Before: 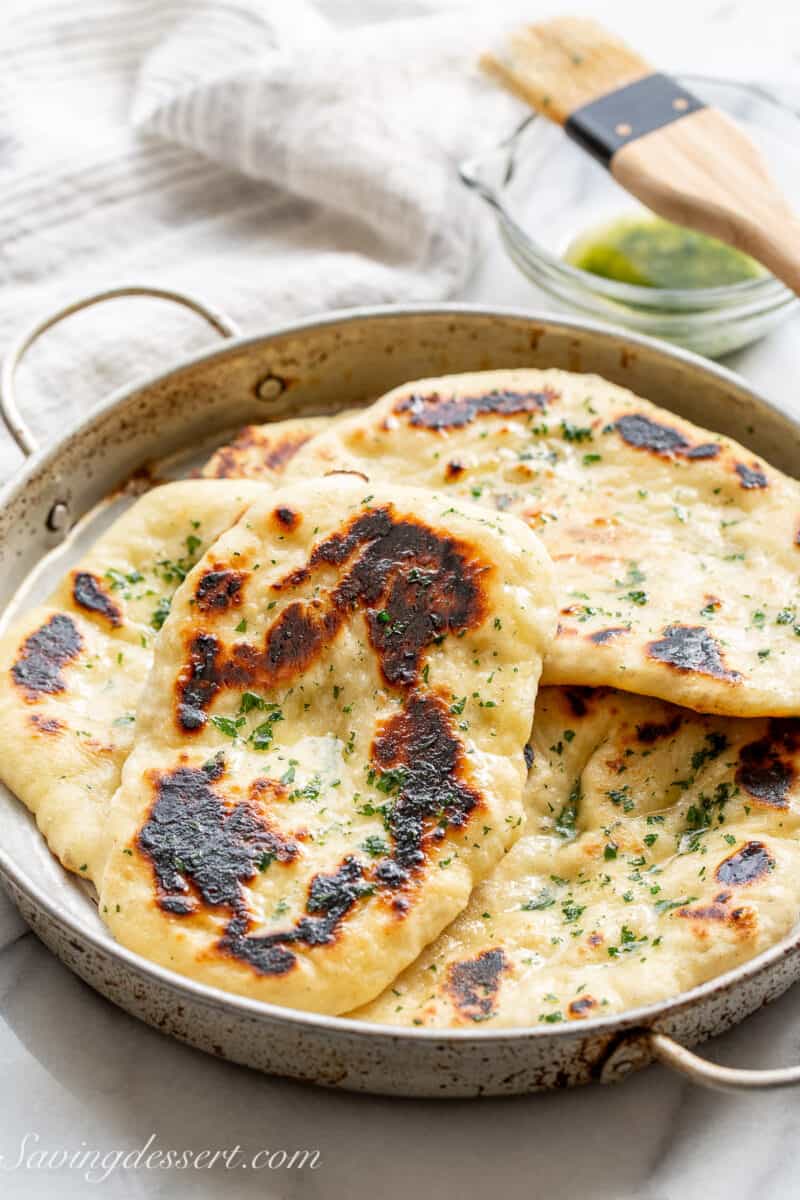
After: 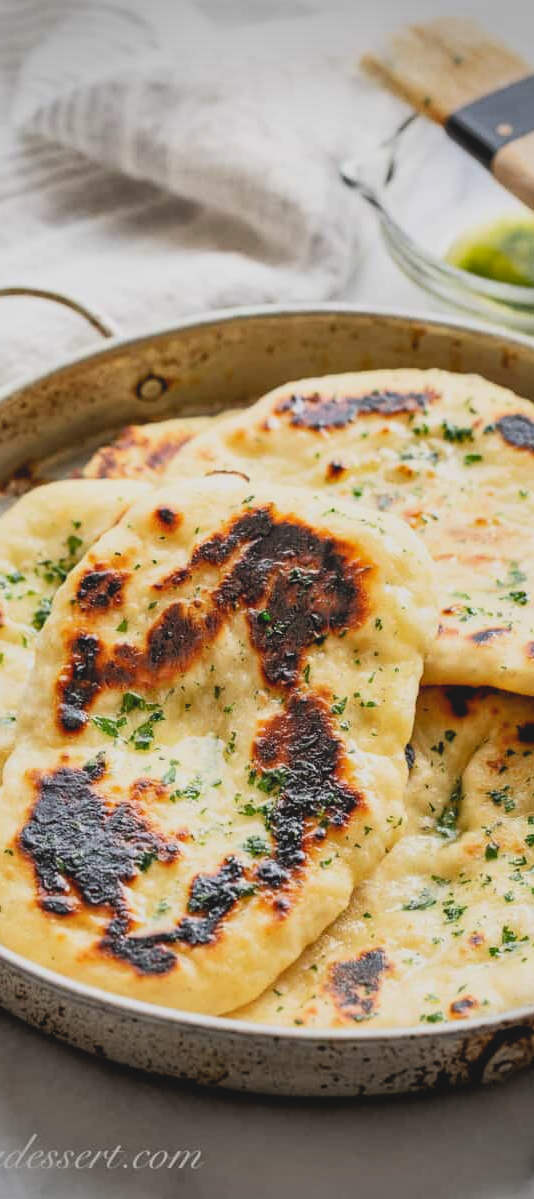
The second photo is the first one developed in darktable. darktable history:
crop and rotate: left 15.097%, right 18.127%
filmic rgb: middle gray luminance 12.73%, black relative exposure -10.13 EV, white relative exposure 3.47 EV, target black luminance 0%, hardness 5.8, latitude 45.17%, contrast 1.233, highlights saturation mix 5.48%, shadows ↔ highlights balance 27.09%, color science v6 (2022)
local contrast: highlights 70%, shadows 67%, detail 84%, midtone range 0.322
vignetting: fall-off start 76.3%, fall-off radius 27.77%, brightness -0.406, saturation -0.294, width/height ratio 0.974
shadows and highlights: shadows 6.83, soften with gaussian
